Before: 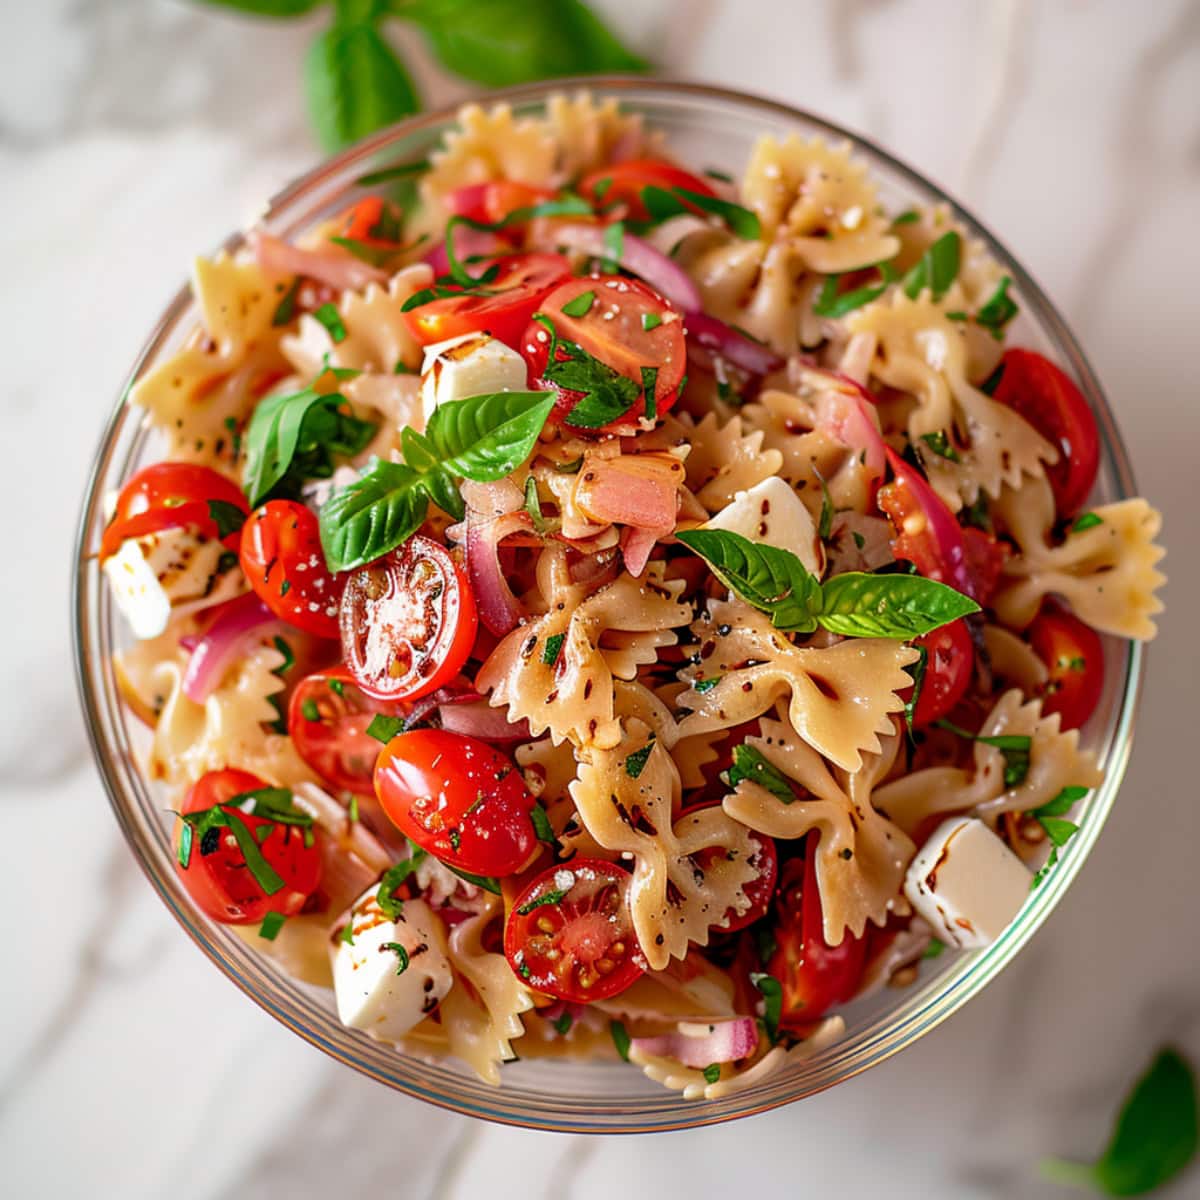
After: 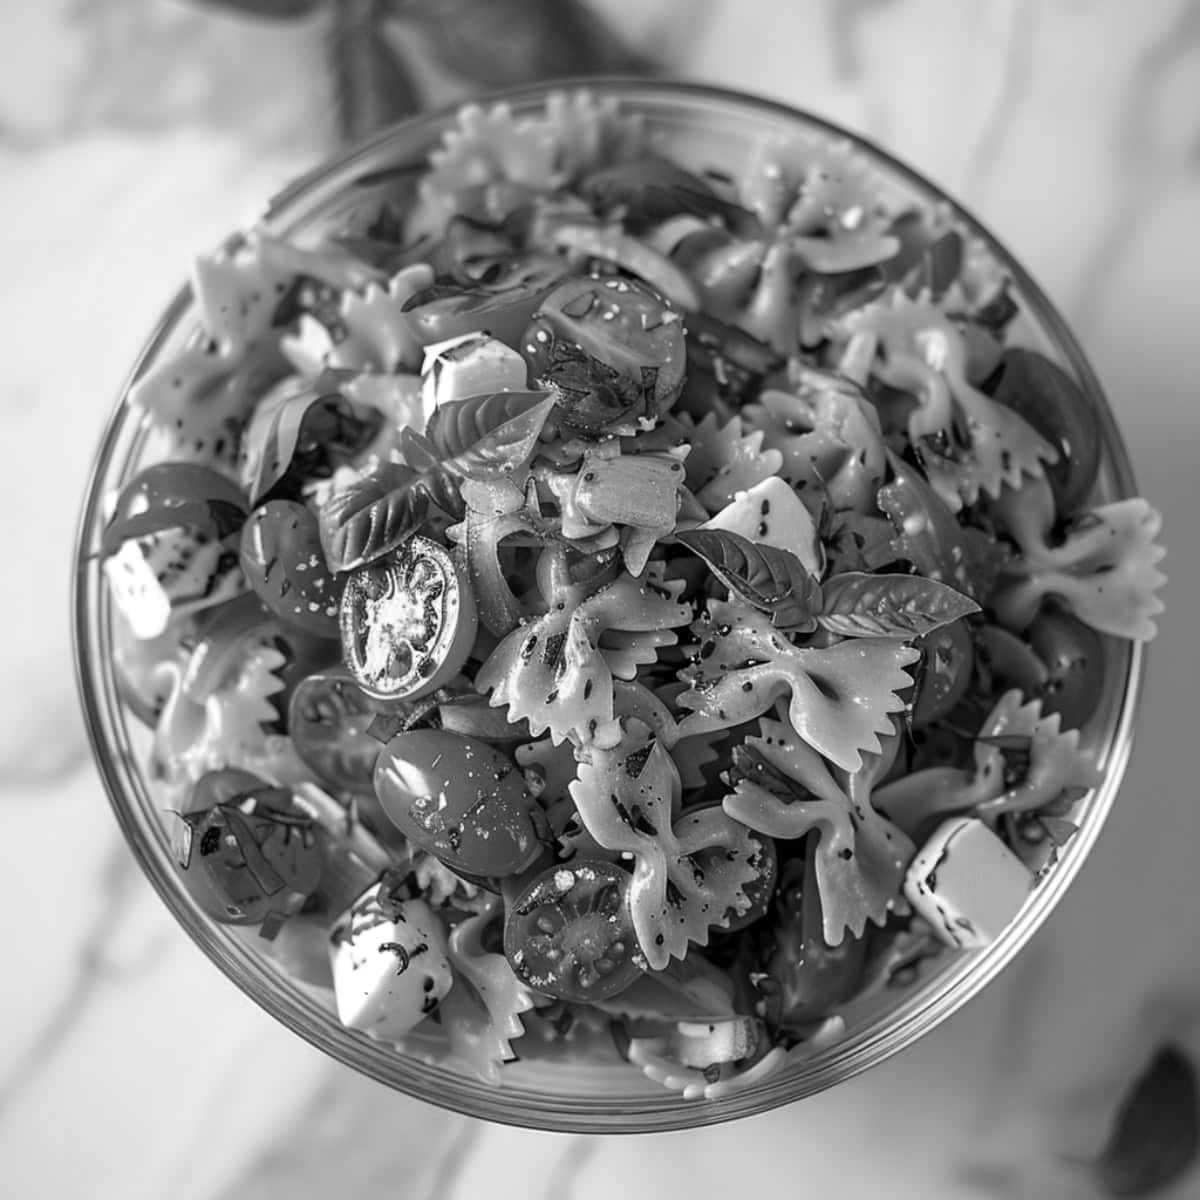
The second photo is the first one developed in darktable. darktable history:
color calibration: output gray [0.18, 0.41, 0.41, 0], gray › normalize channels true, illuminant as shot in camera, x 0.385, y 0.38, temperature 3983.53 K, gamut compression 0.028
